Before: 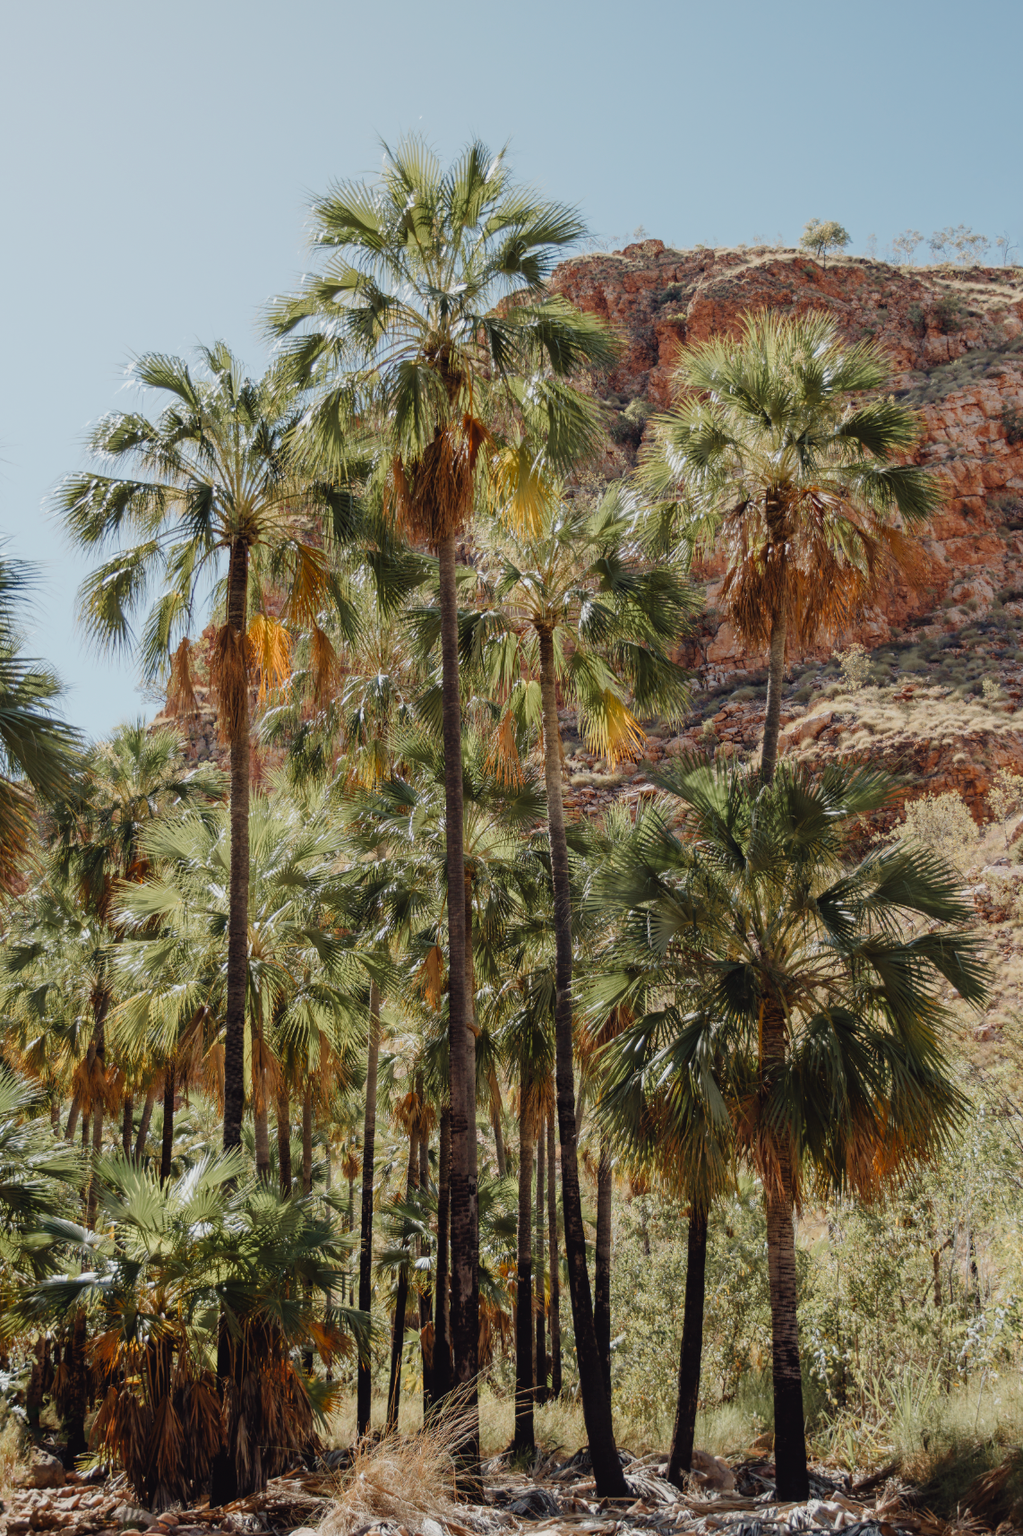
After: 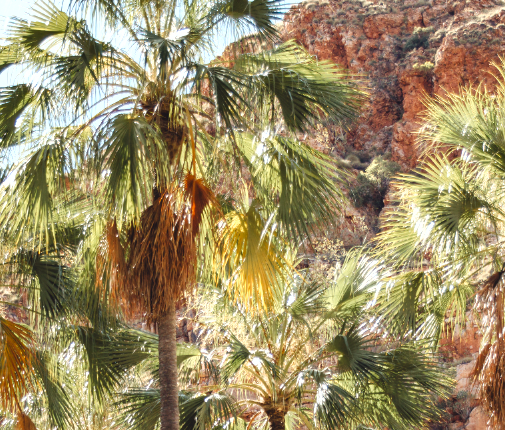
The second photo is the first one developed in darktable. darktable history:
exposure: black level correction 0, exposure 1.001 EV, compensate exposure bias true, compensate highlight preservation false
crop: left 29.087%, top 16.838%, right 26.692%, bottom 58.054%
shadows and highlights: soften with gaussian
